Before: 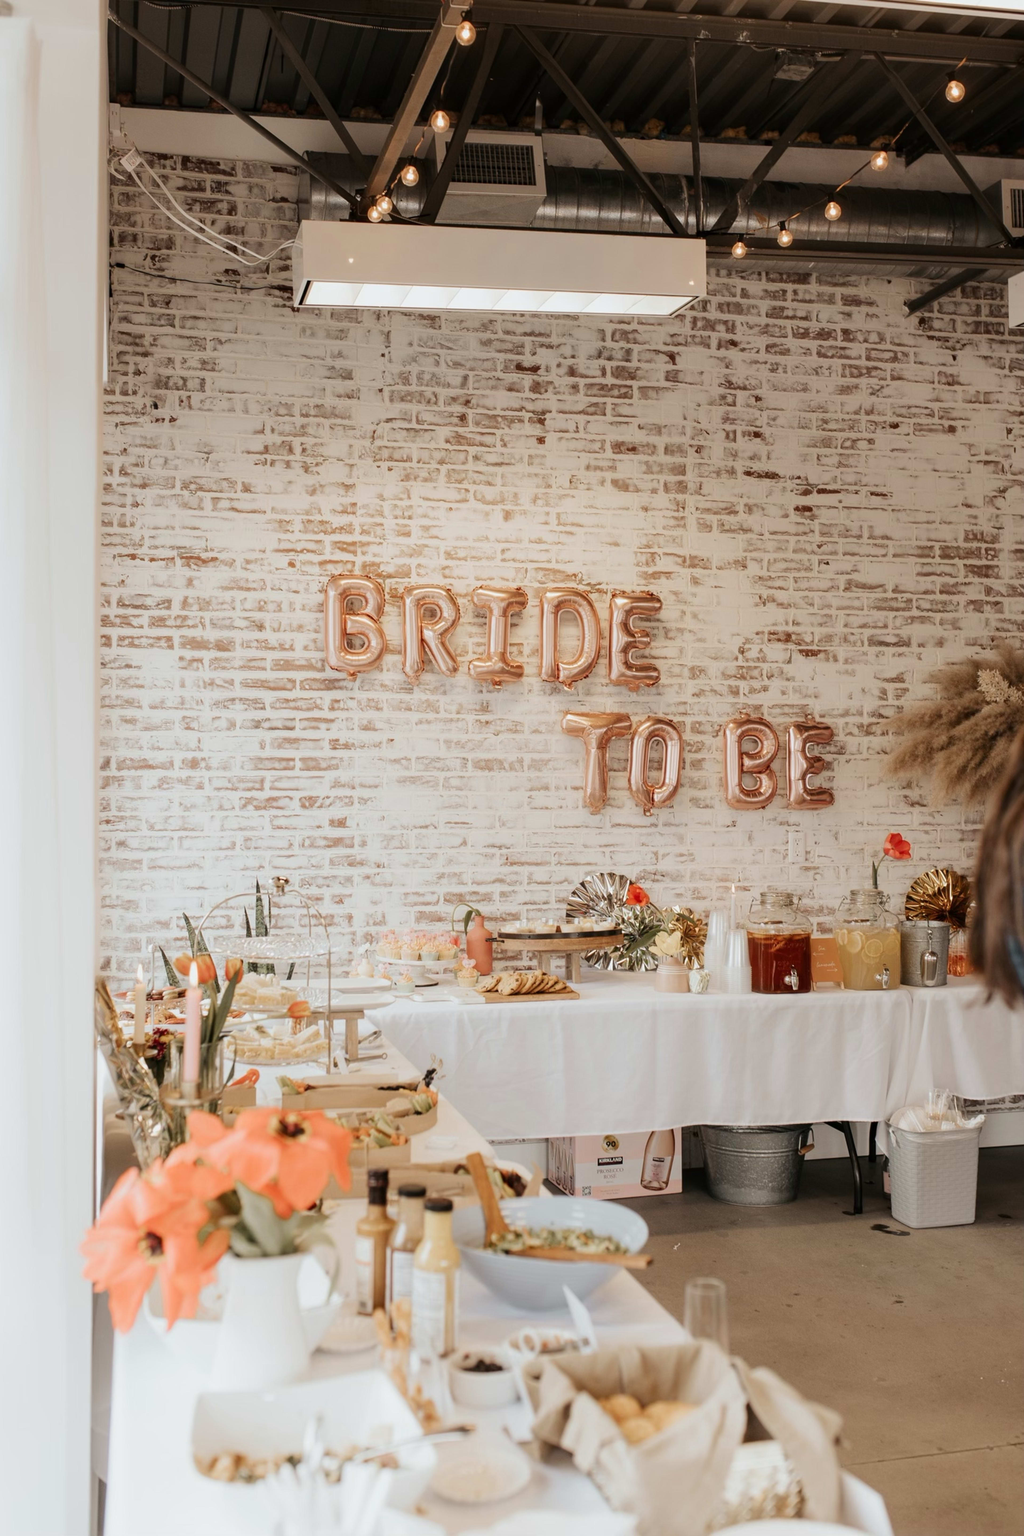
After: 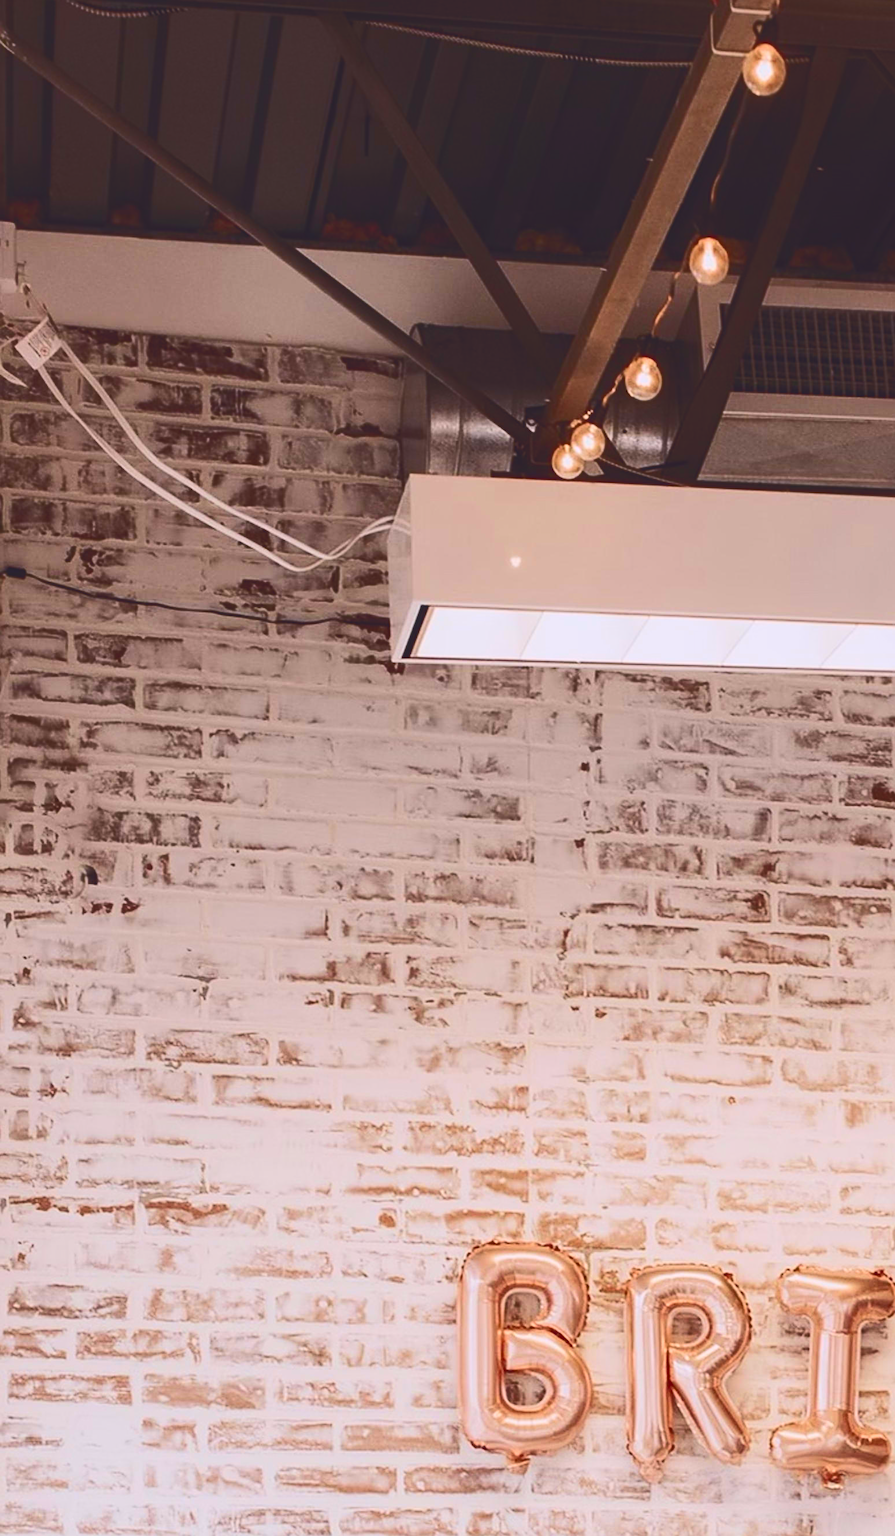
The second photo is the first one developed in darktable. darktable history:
crop and rotate: left 11.047%, top 0.095%, right 48.58%, bottom 53.747%
base curve: preserve colors none
contrast brightness saturation: contrast 0.205, brightness 0.144, saturation 0.136
tone curve: curves: ch0 [(0, 0.142) (0.384, 0.314) (0.752, 0.711) (0.991, 0.95)]; ch1 [(0.006, 0.129) (0.346, 0.384) (1, 1)]; ch2 [(0.003, 0.057) (0.261, 0.248) (1, 1)], color space Lab, independent channels, preserve colors none
sharpen: on, module defaults
velvia: strength 14.49%
